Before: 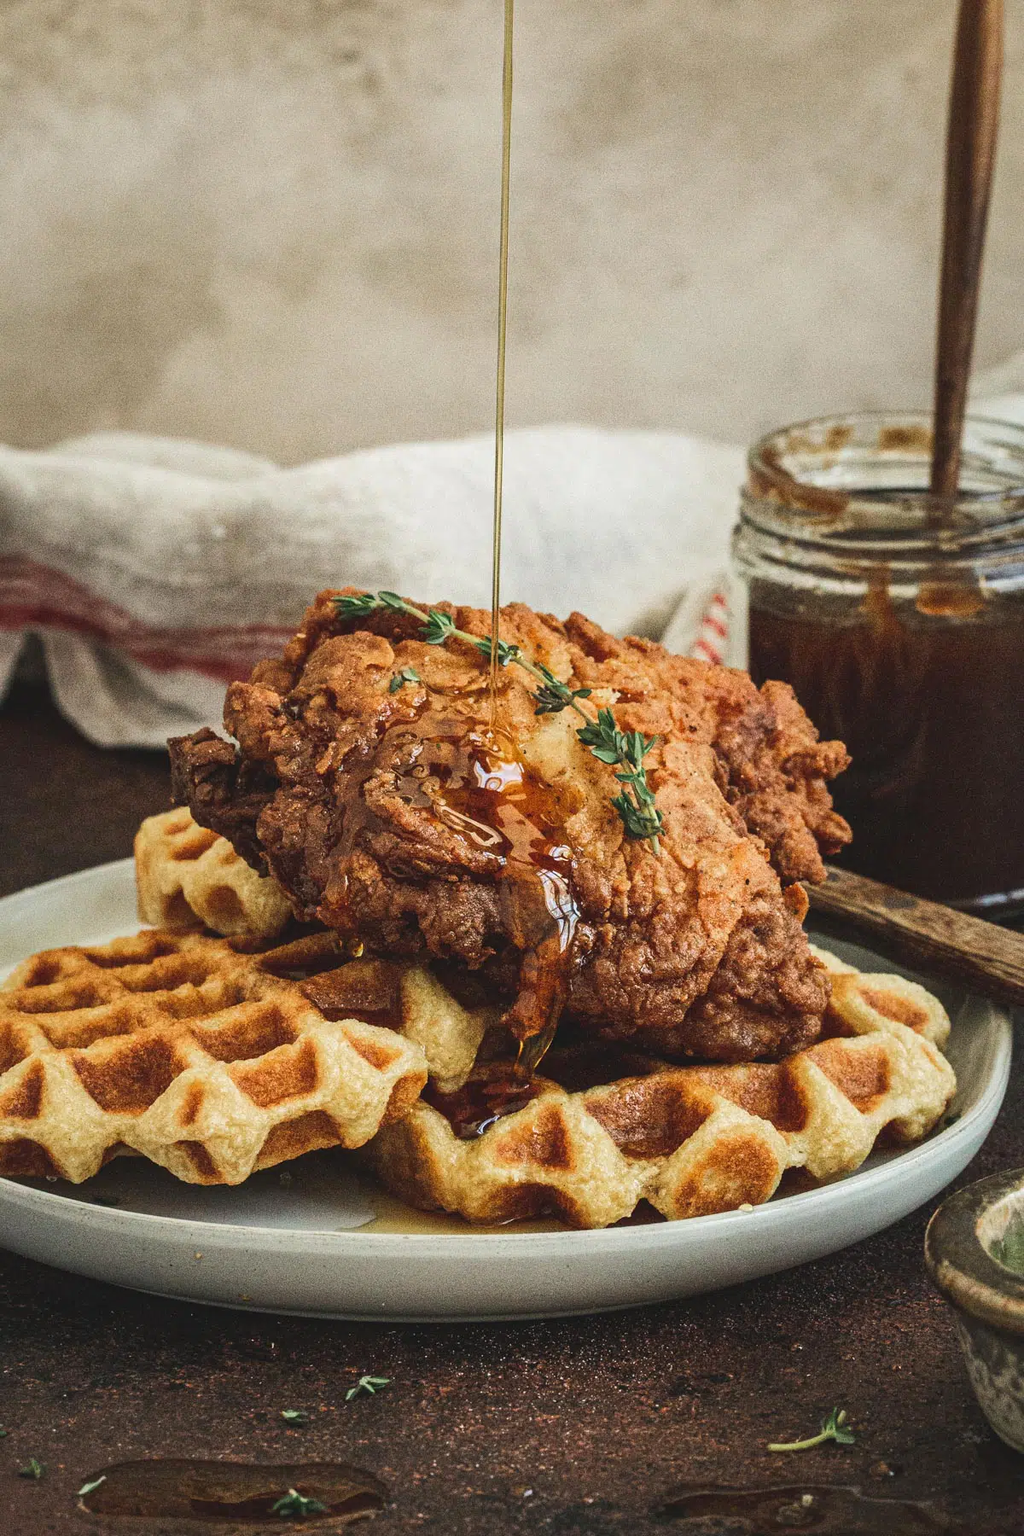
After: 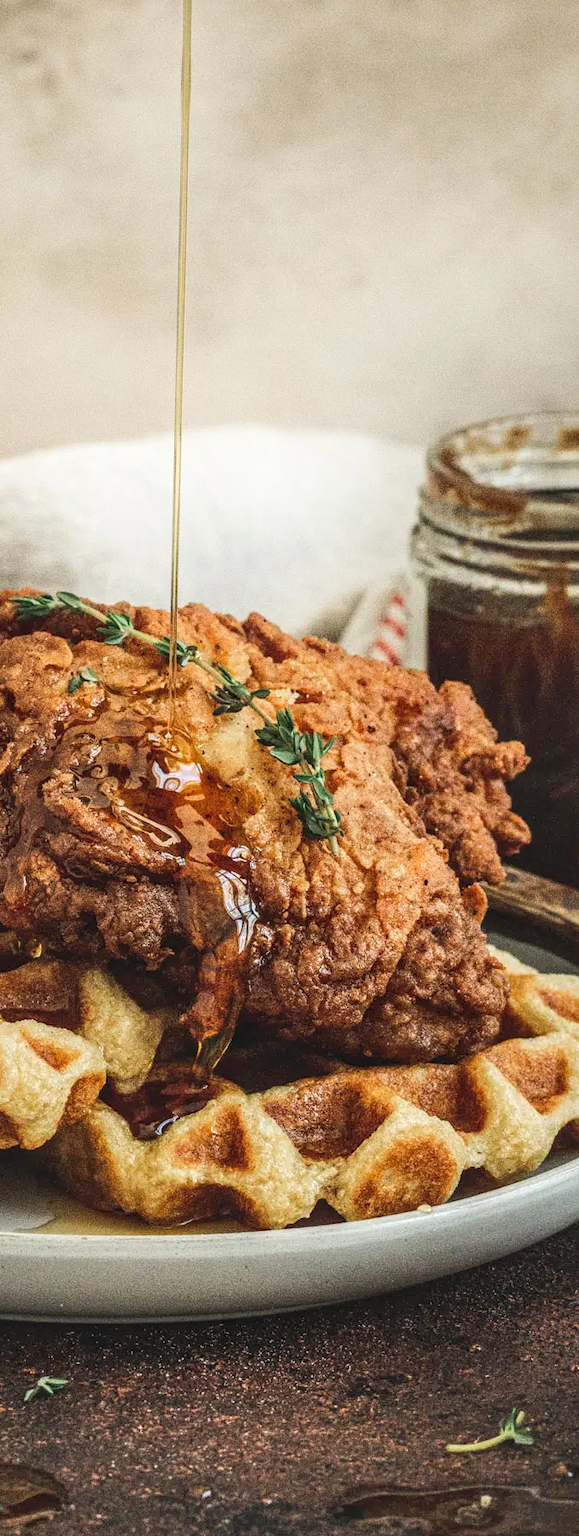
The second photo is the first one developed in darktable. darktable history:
shadows and highlights: highlights 70.7, soften with gaussian
local contrast: on, module defaults
crop: left 31.458%, top 0%, right 11.876%
